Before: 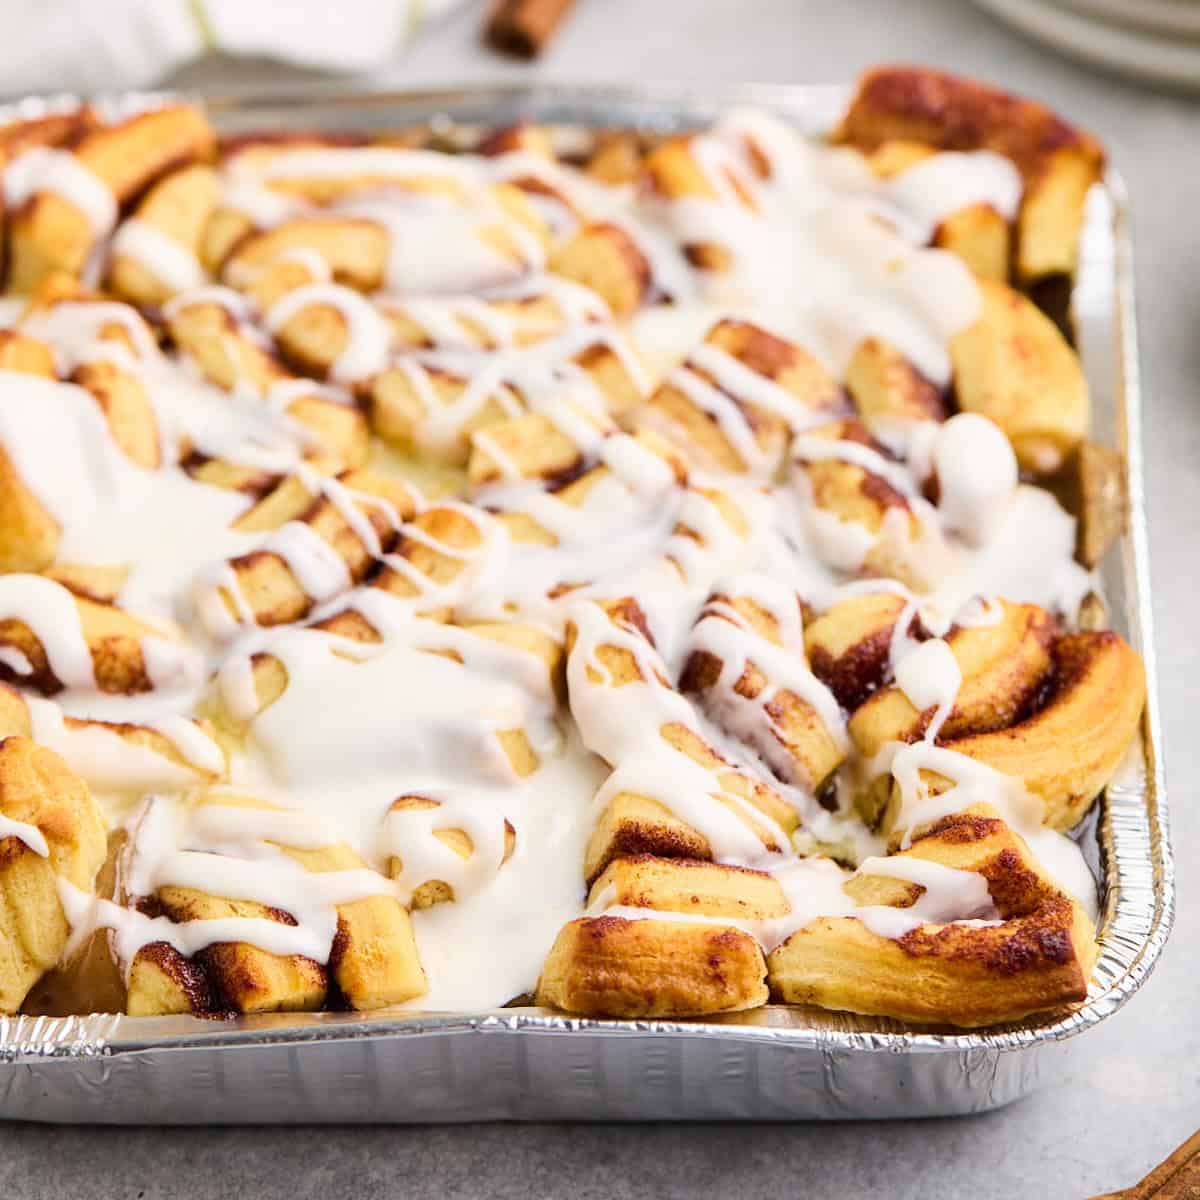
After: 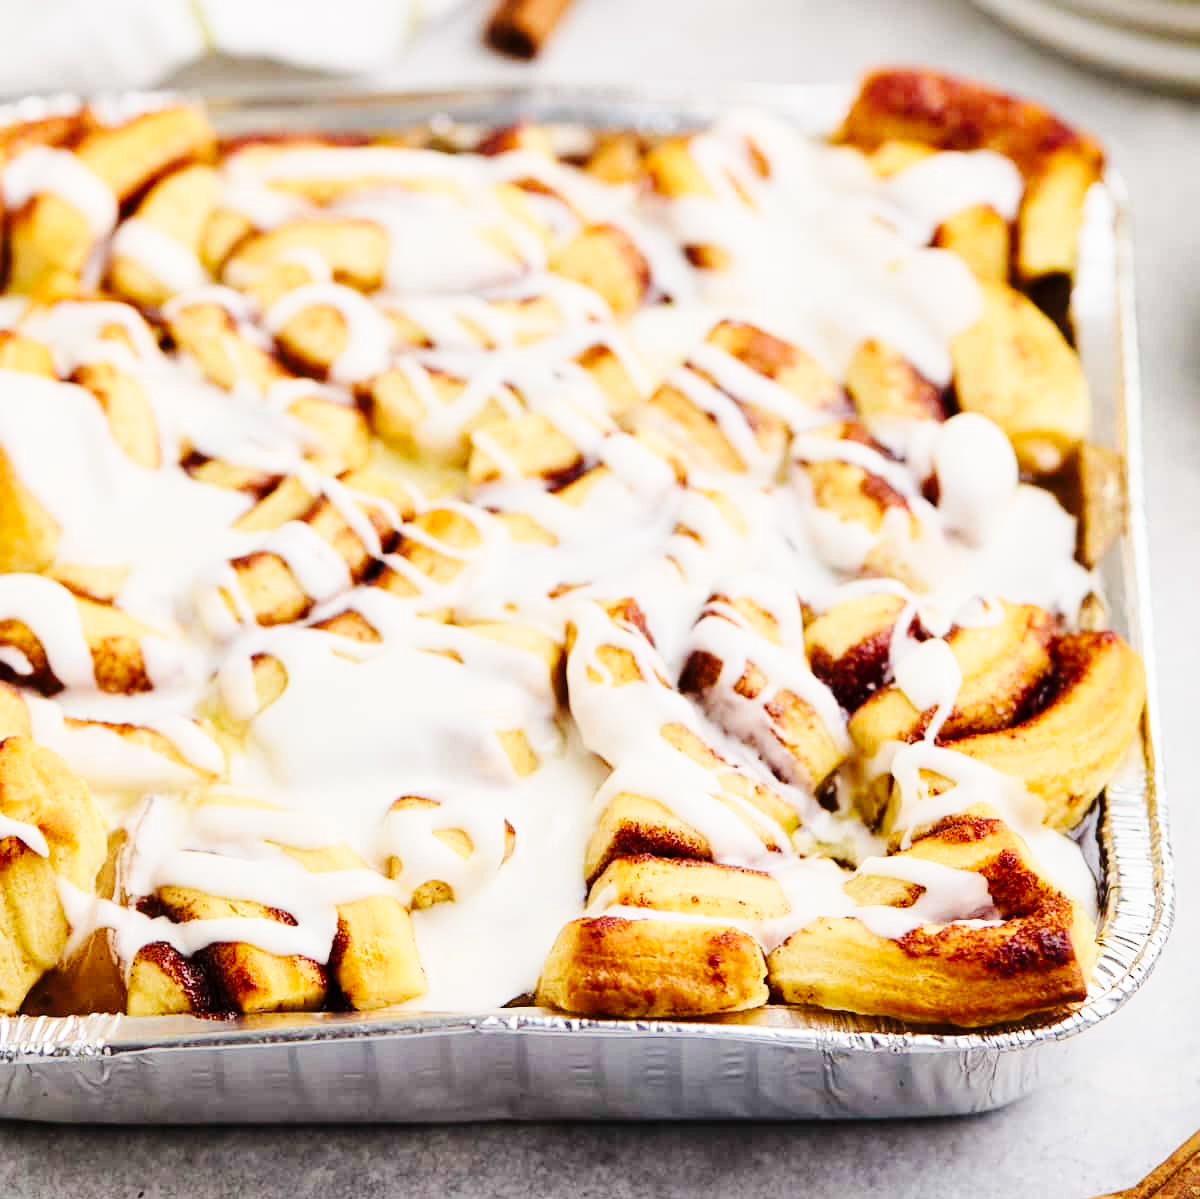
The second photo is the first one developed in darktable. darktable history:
base curve: curves: ch0 [(0, 0) (0.036, 0.025) (0.121, 0.166) (0.206, 0.329) (0.605, 0.79) (1, 1)], preserve colors none
crop: bottom 0.071%
